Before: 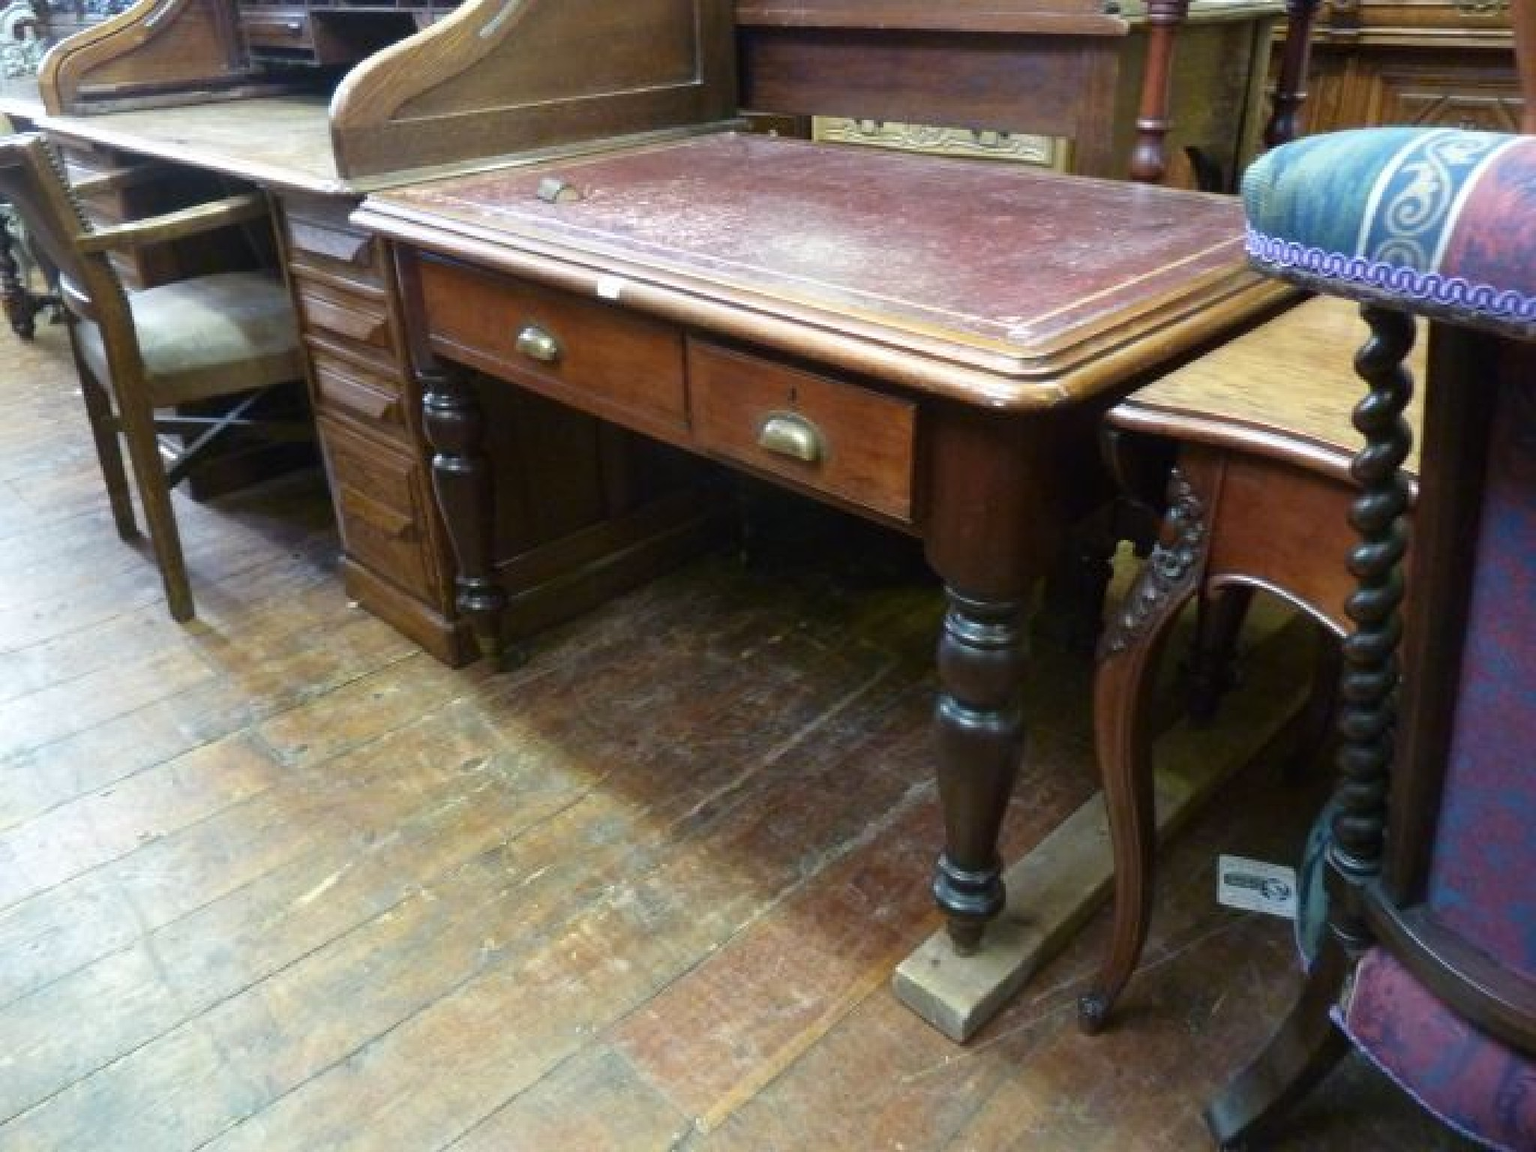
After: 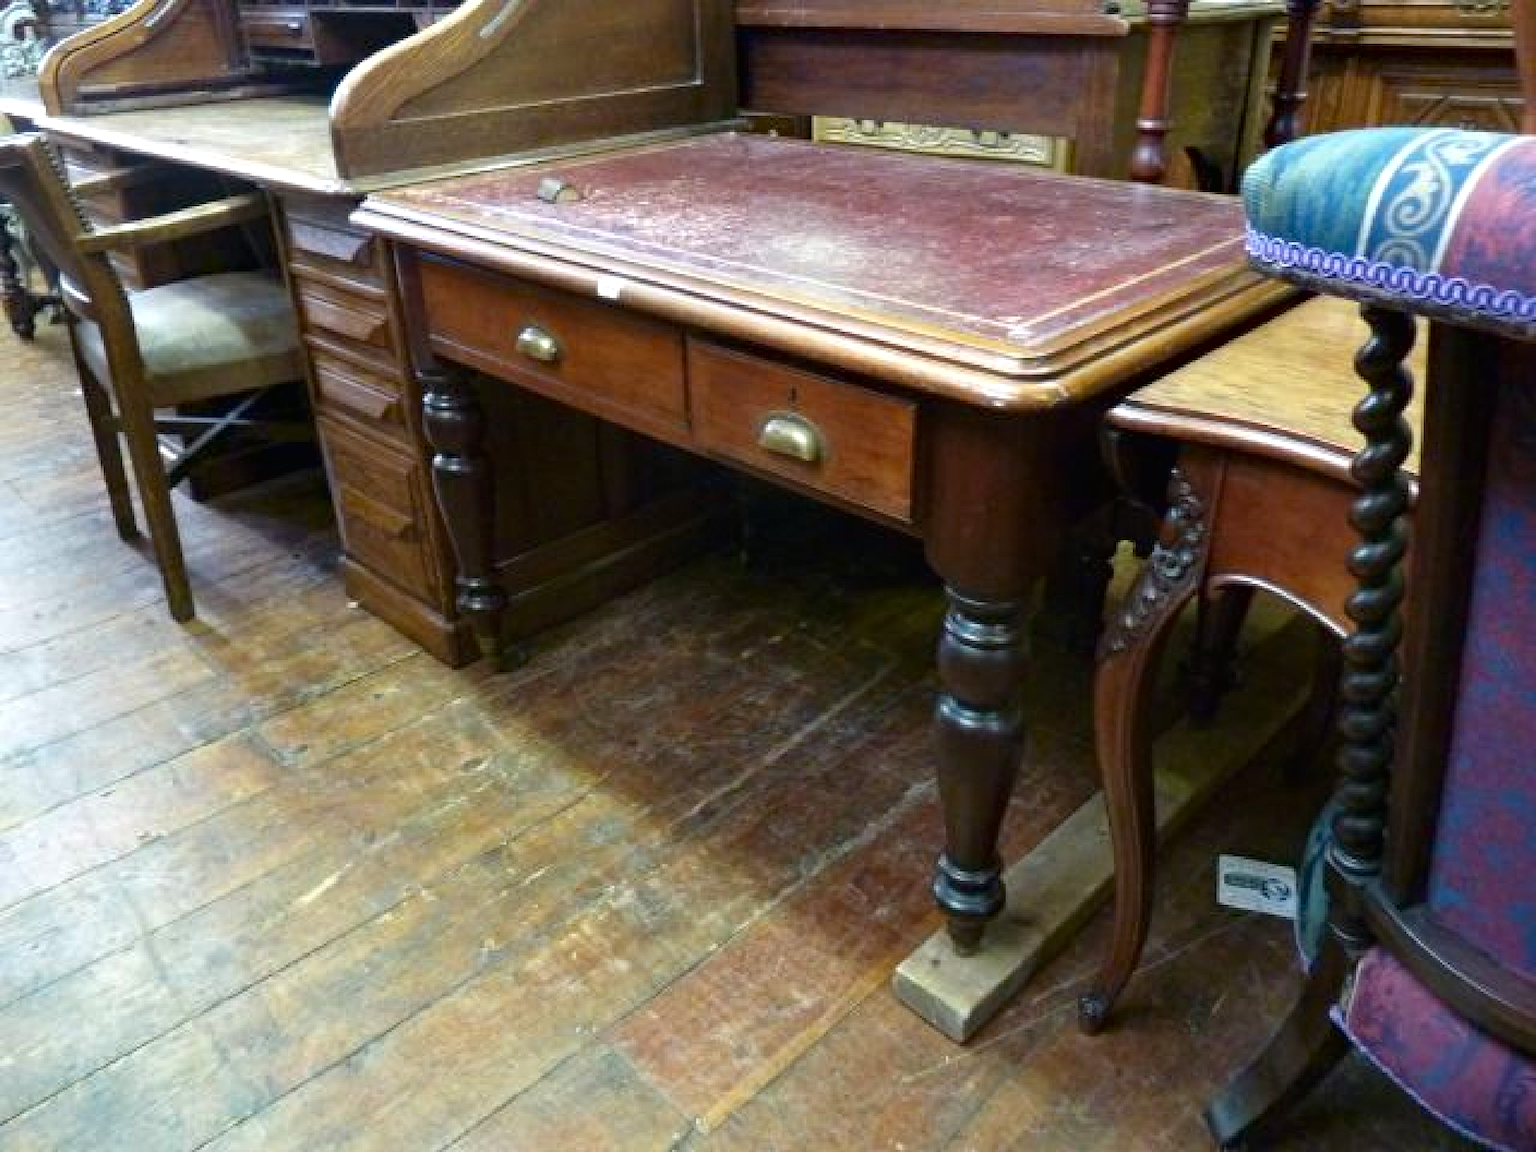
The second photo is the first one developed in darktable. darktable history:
contrast brightness saturation: contrast -0.021, brightness -0.012, saturation 0.044
haze removal: adaptive false
contrast equalizer: y [[0.6 ×6], [0.55 ×6], [0 ×6], [0 ×6], [0 ×6]], mix 0.295
